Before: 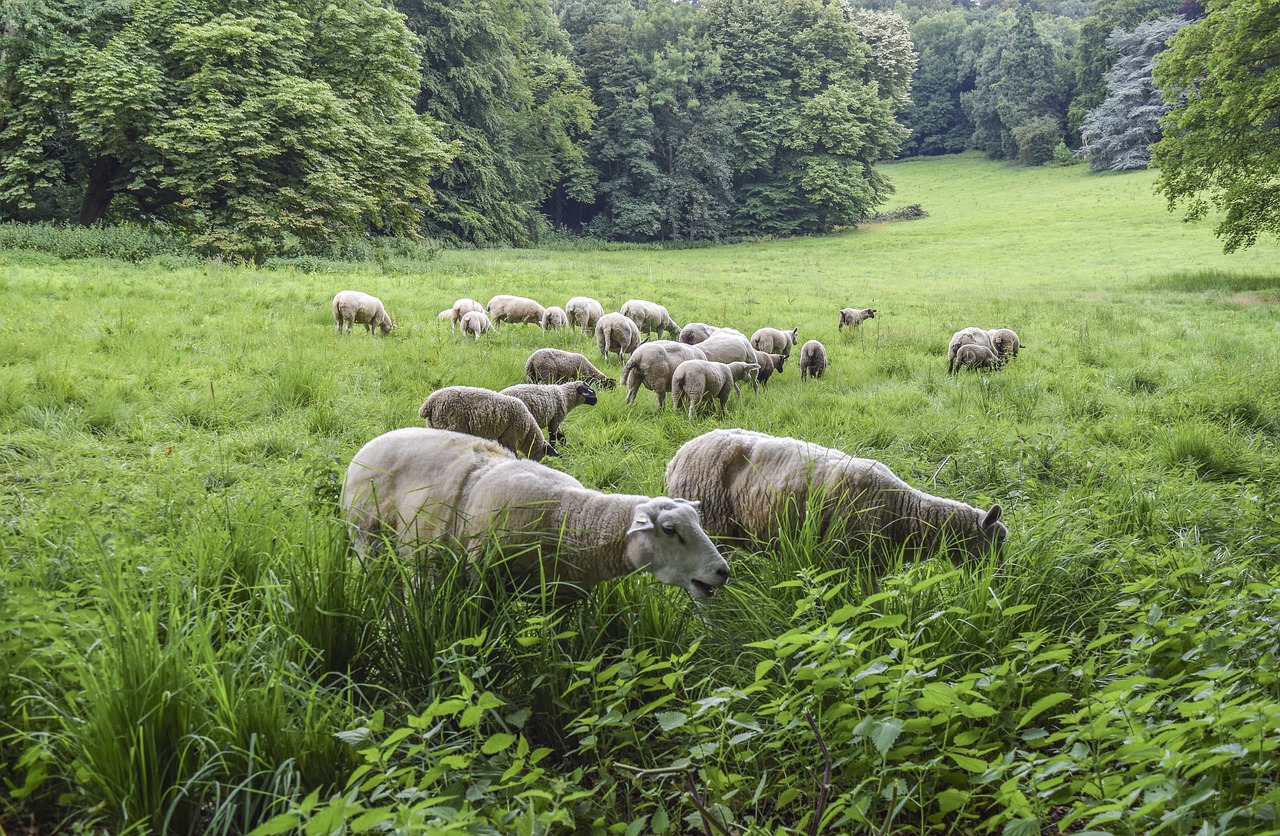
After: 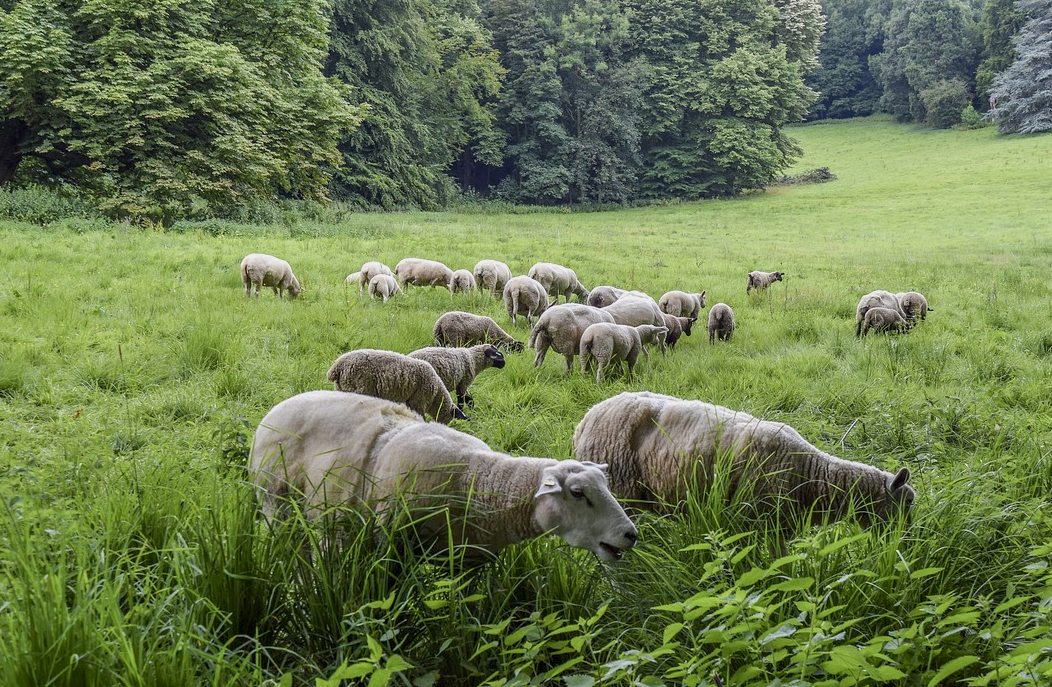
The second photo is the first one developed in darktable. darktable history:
exposure: black level correction 0.006, exposure -0.226 EV, compensate highlight preservation false
crop and rotate: left 7.196%, top 4.574%, right 10.605%, bottom 13.178%
